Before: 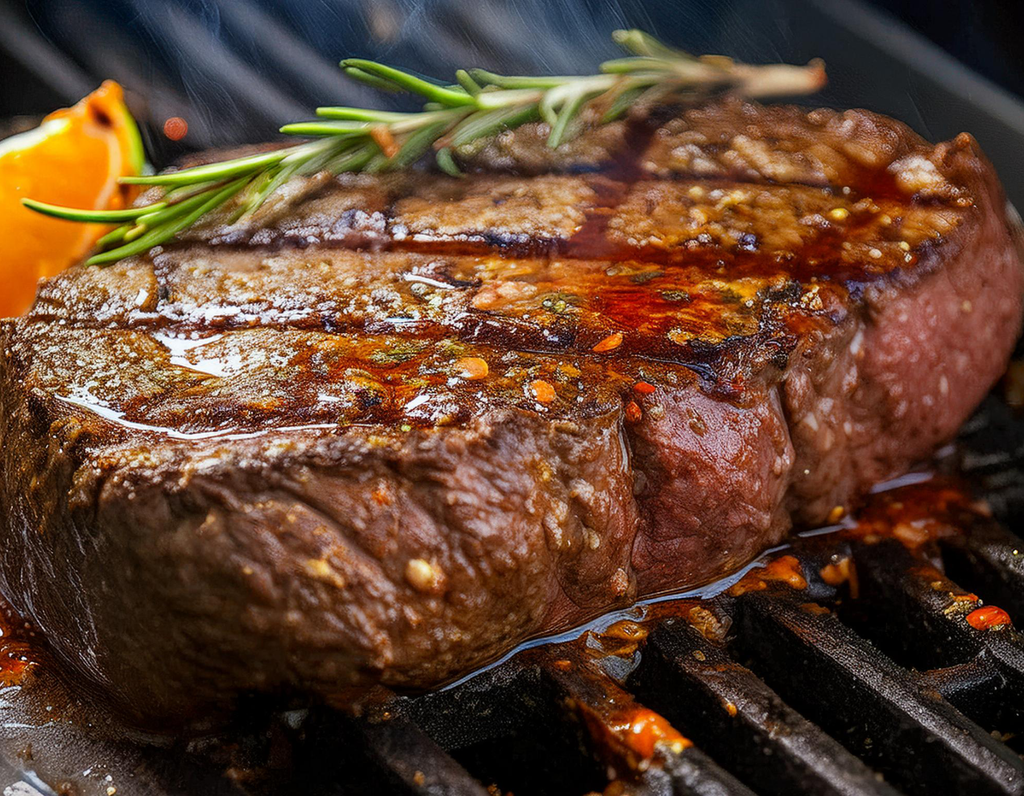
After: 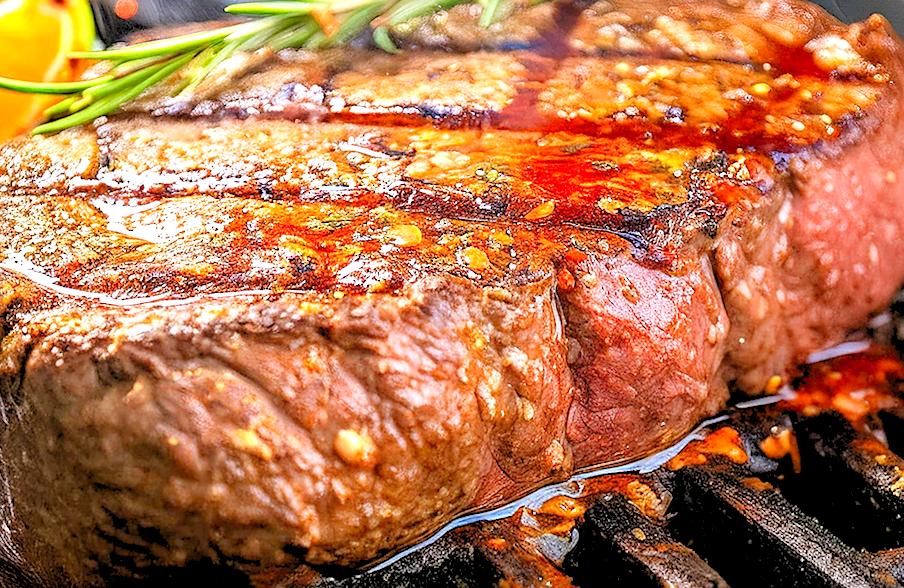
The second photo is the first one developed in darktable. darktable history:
rotate and perspective: rotation 0.215°, lens shift (vertical) -0.139, crop left 0.069, crop right 0.939, crop top 0.002, crop bottom 0.996
sharpen: radius 1.864, amount 0.398, threshold 1.271
crop and rotate: left 2.991%, top 13.302%, right 1.981%, bottom 12.636%
exposure: exposure 0.935 EV, compensate highlight preservation false
levels: levels [0.072, 0.414, 0.976]
